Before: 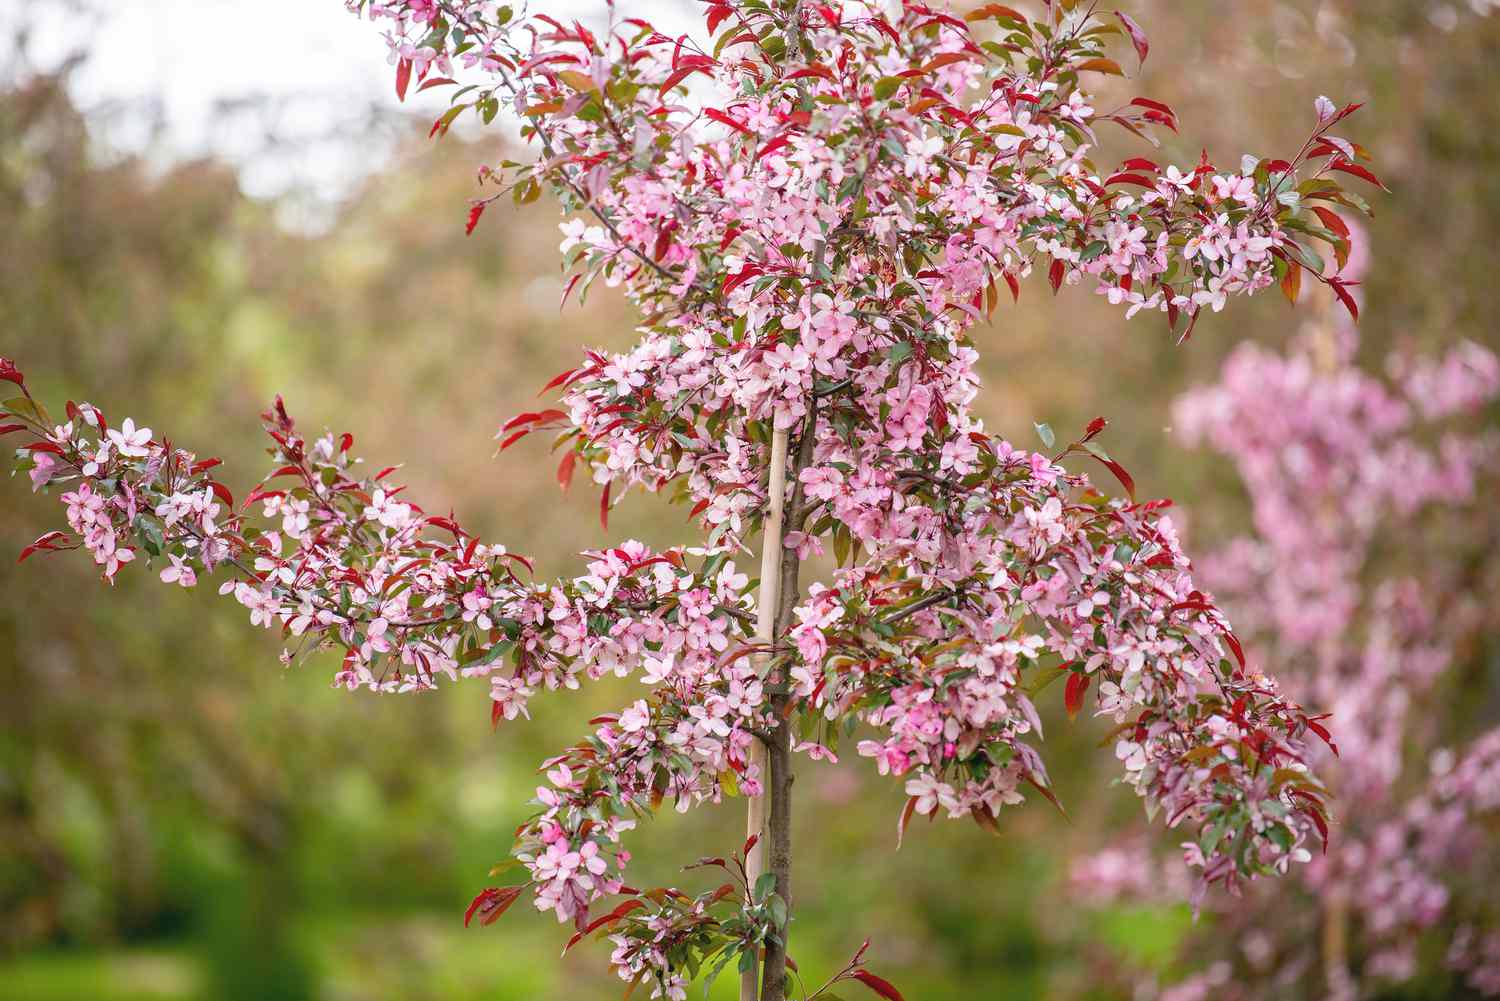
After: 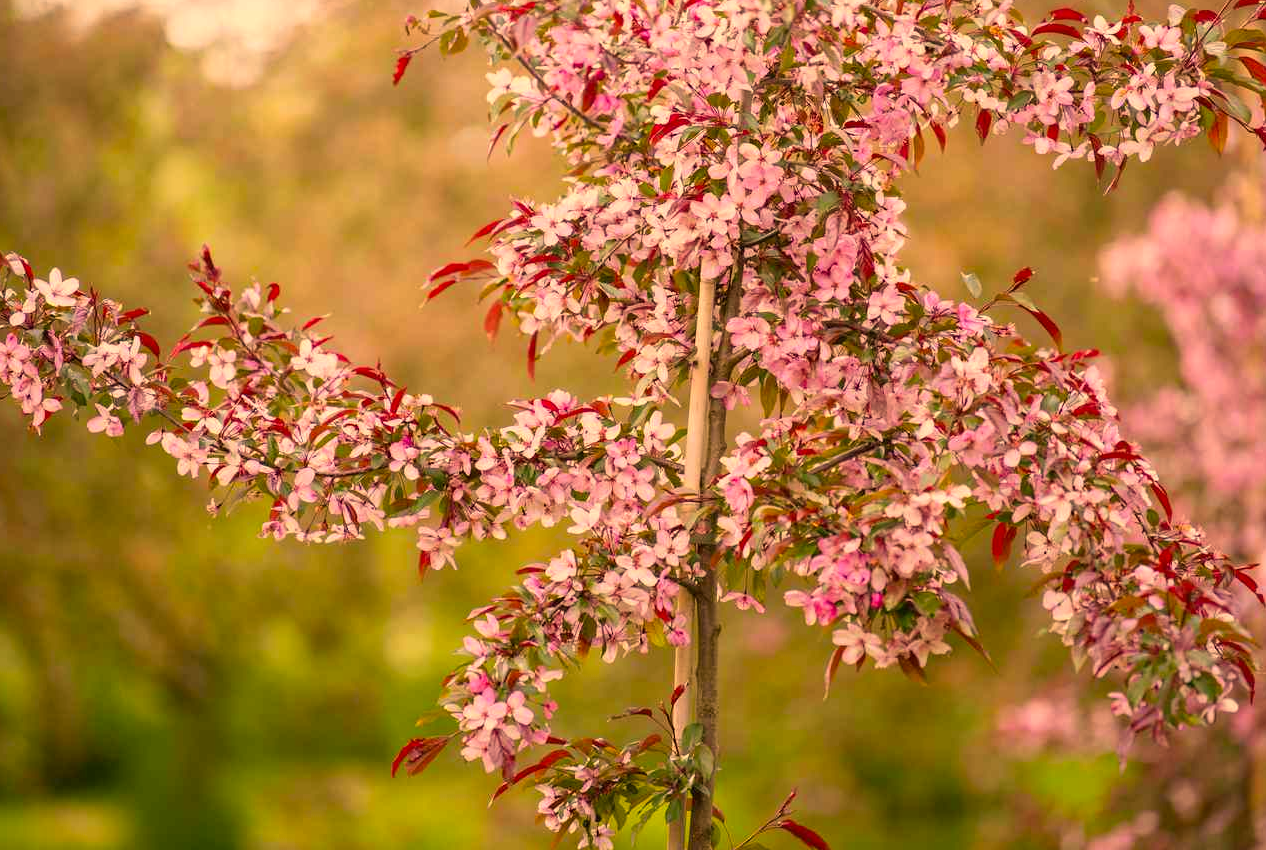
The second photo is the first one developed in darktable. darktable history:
crop and rotate: left 4.887%, top 15.004%, right 10.707%
color correction: highlights a* 18.55, highlights b* 35.18, shadows a* 1.43, shadows b* 6.48, saturation 1.01
